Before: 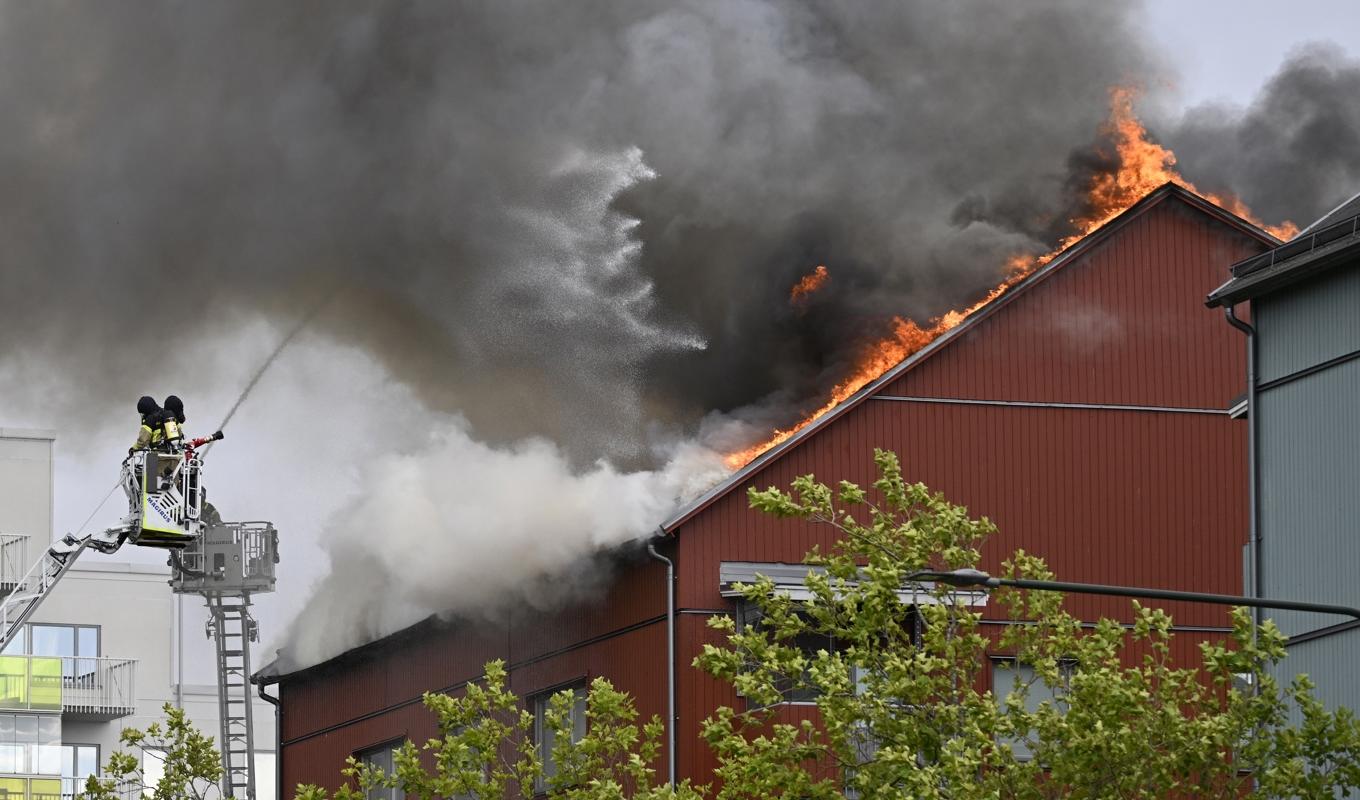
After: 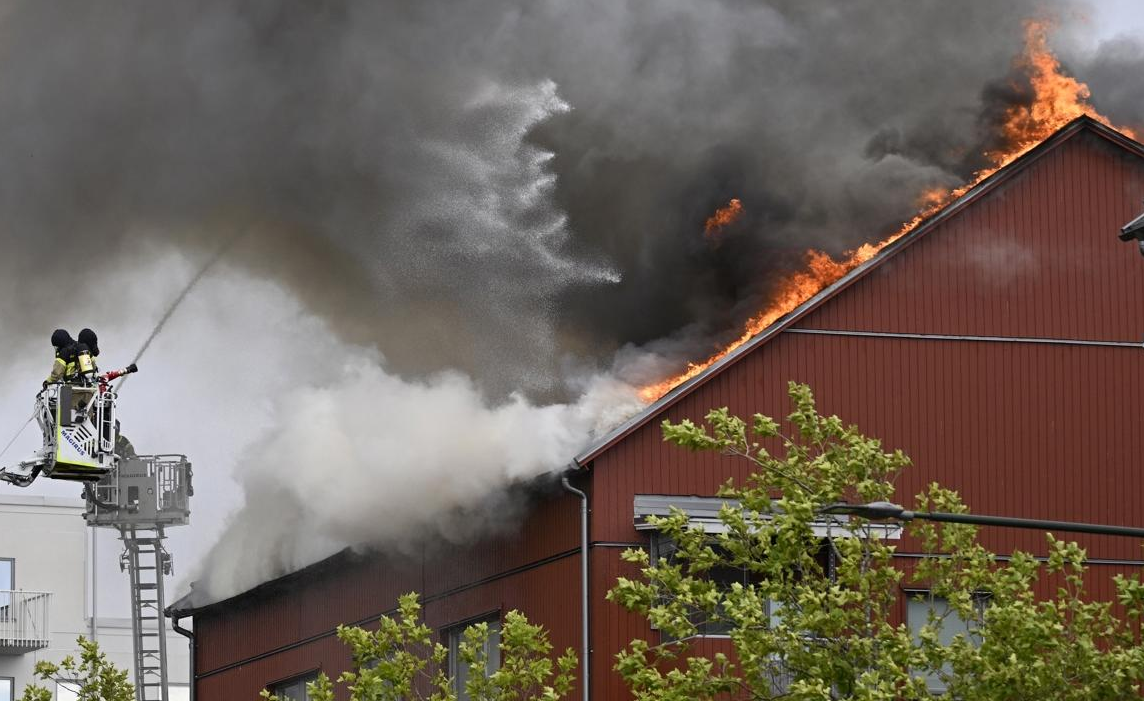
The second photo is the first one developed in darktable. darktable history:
crop: left 6.337%, top 8.418%, right 9.538%, bottom 3.836%
